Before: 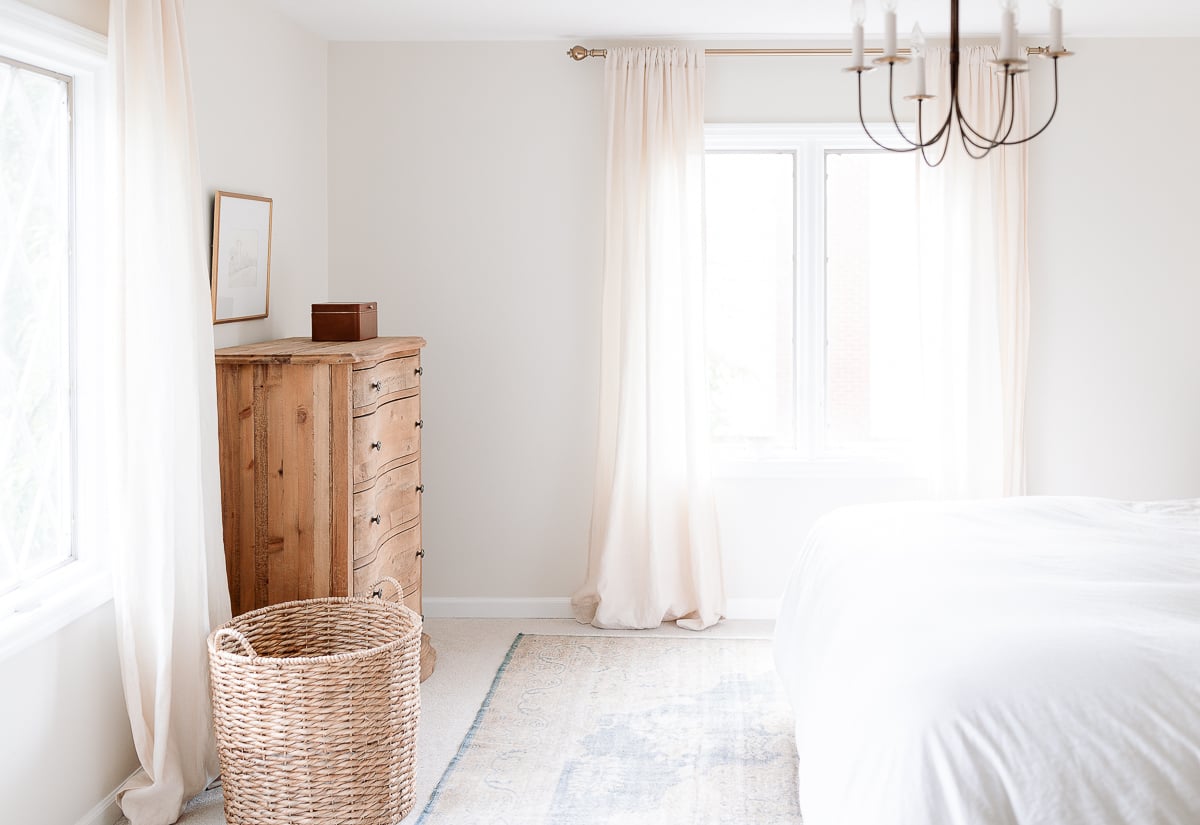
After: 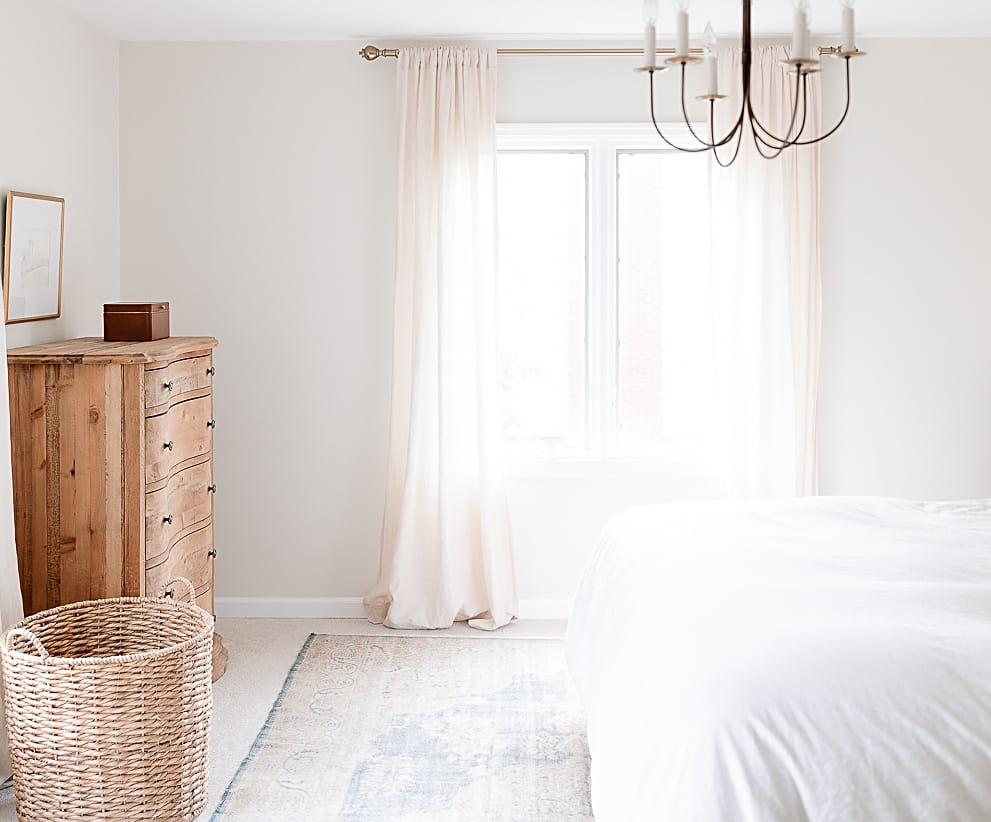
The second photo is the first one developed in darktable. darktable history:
crop: left 17.344%, bottom 0.035%
sharpen: on, module defaults
exposure: compensate exposure bias true, compensate highlight preservation false
